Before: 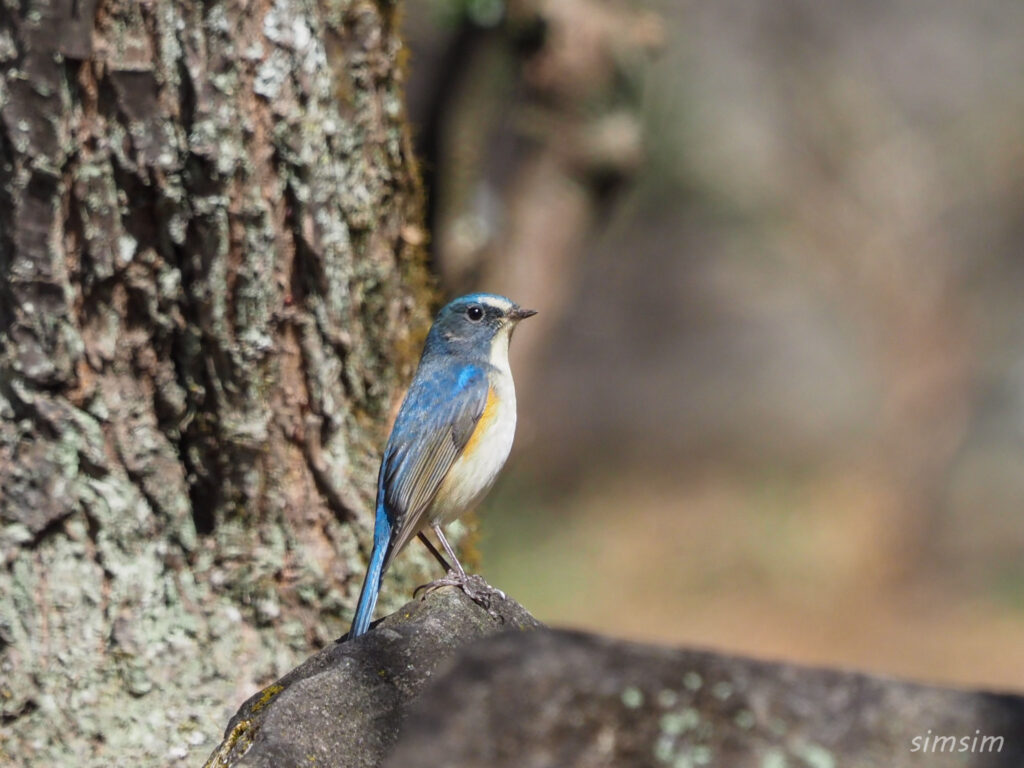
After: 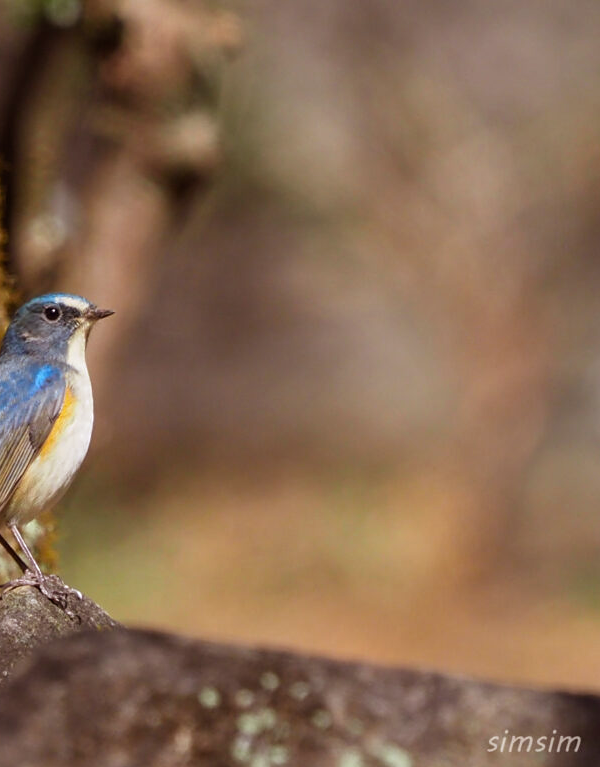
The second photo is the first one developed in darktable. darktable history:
crop: left 41.402%
sharpen: amount 0.2
rgb levels: mode RGB, independent channels, levels [[0, 0.5, 1], [0, 0.521, 1], [0, 0.536, 1]]
contrast brightness saturation: contrast 0.04, saturation 0.07
